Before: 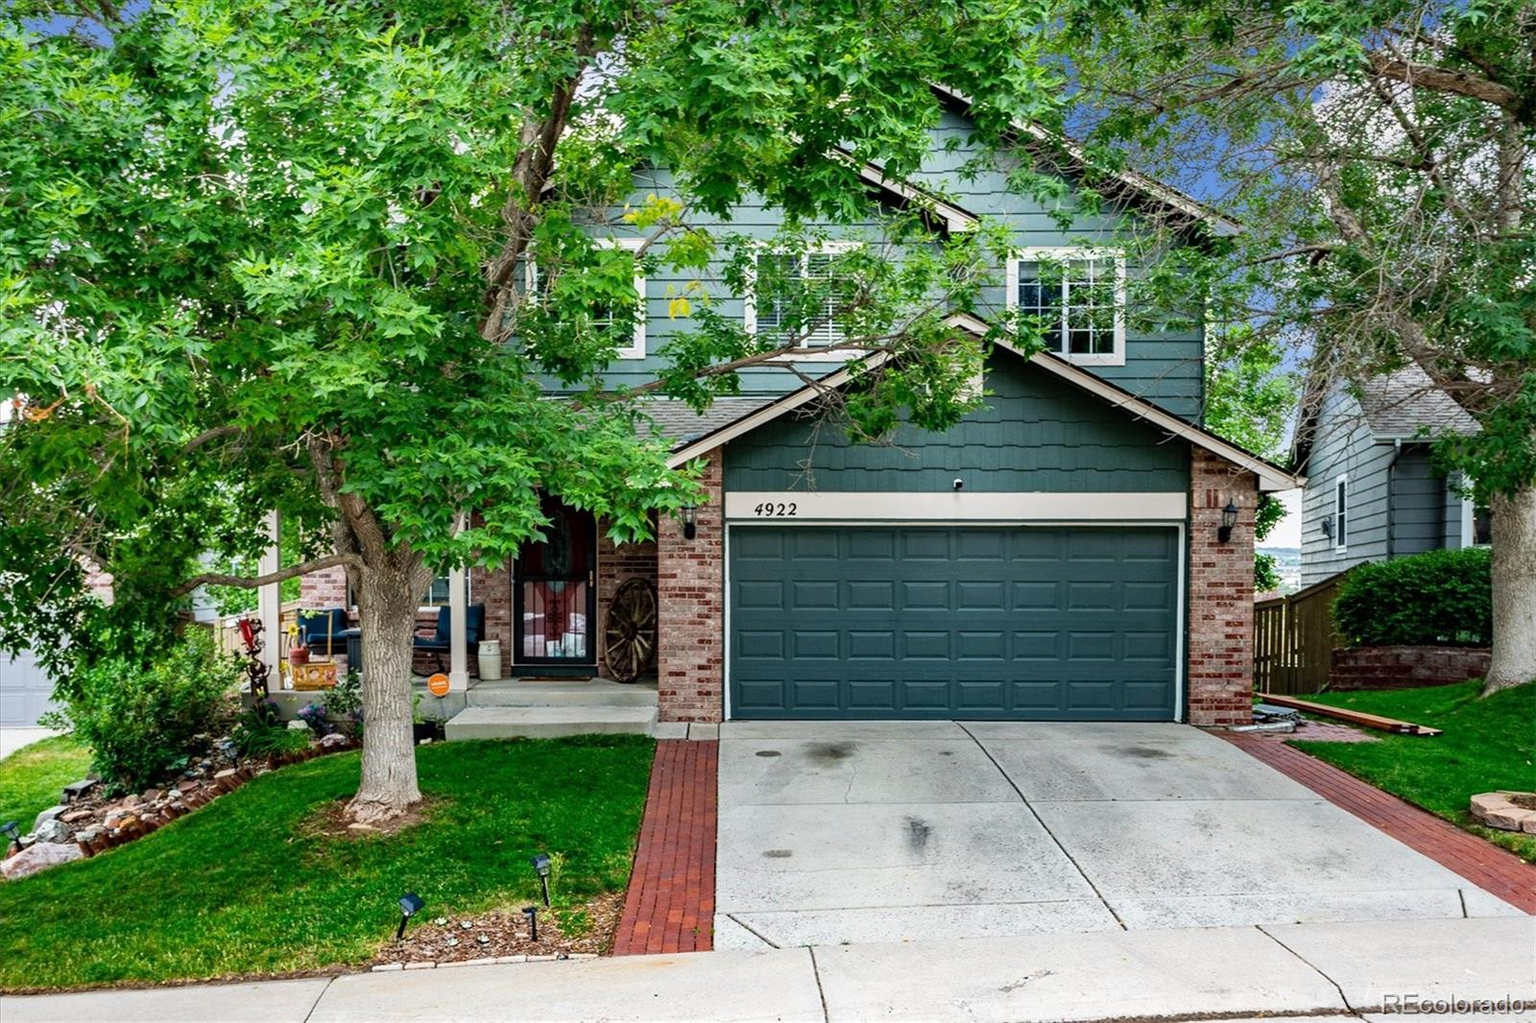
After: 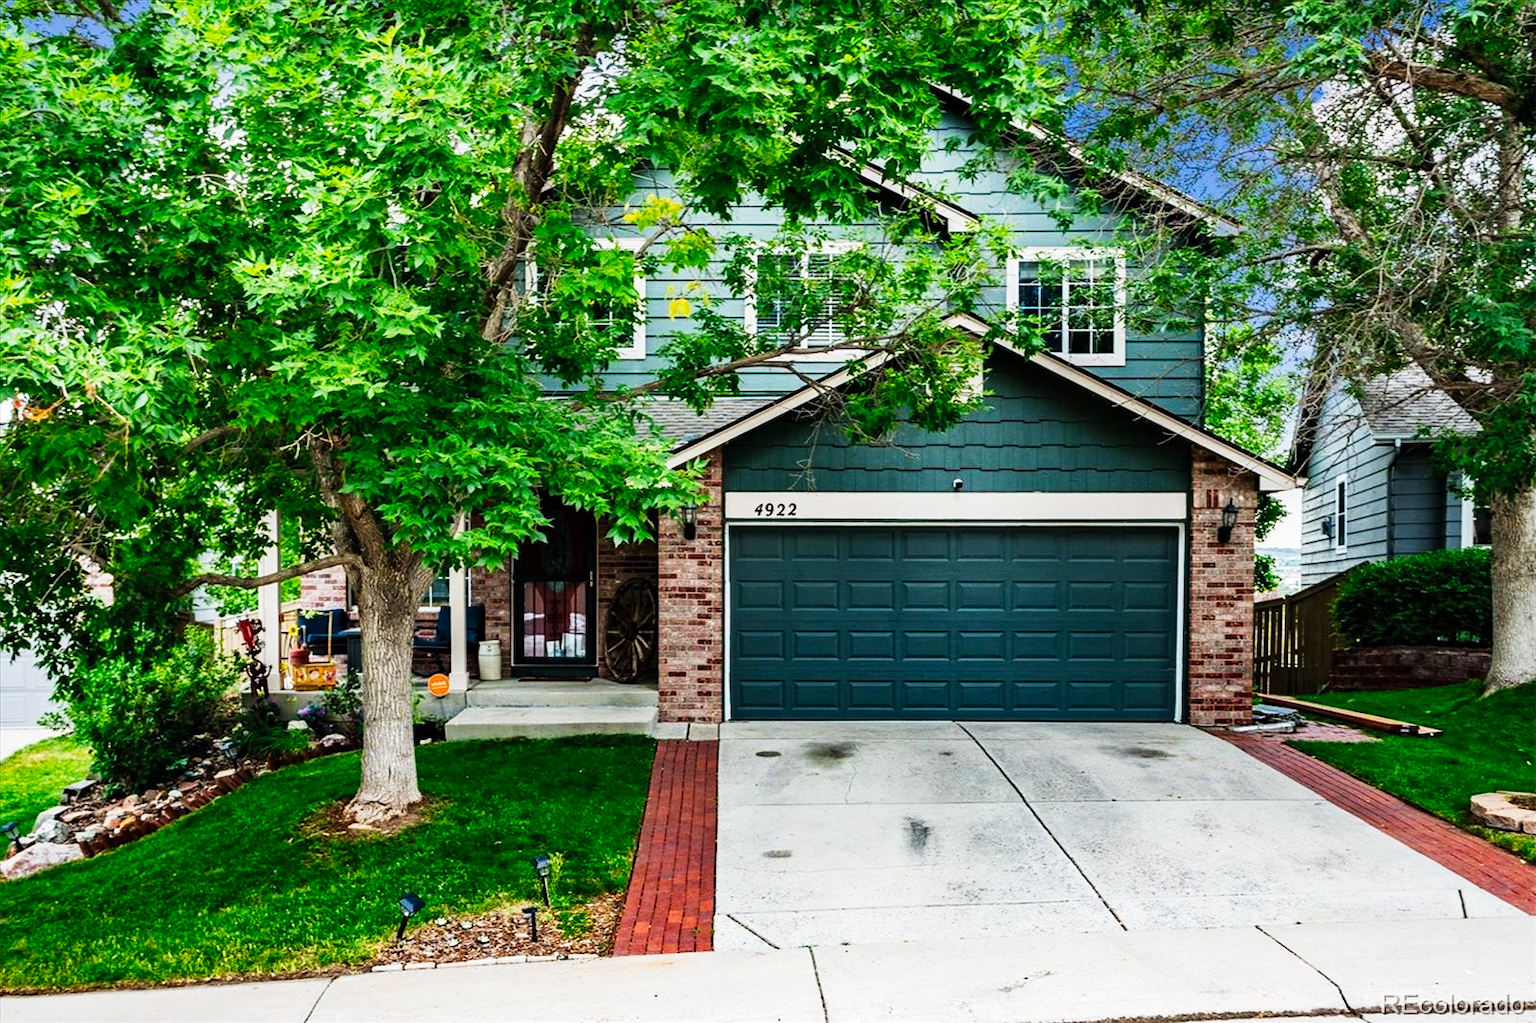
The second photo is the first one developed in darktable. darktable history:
tone curve: curves: ch0 [(0, 0) (0.195, 0.109) (0.751, 0.848) (1, 1)], preserve colors none
